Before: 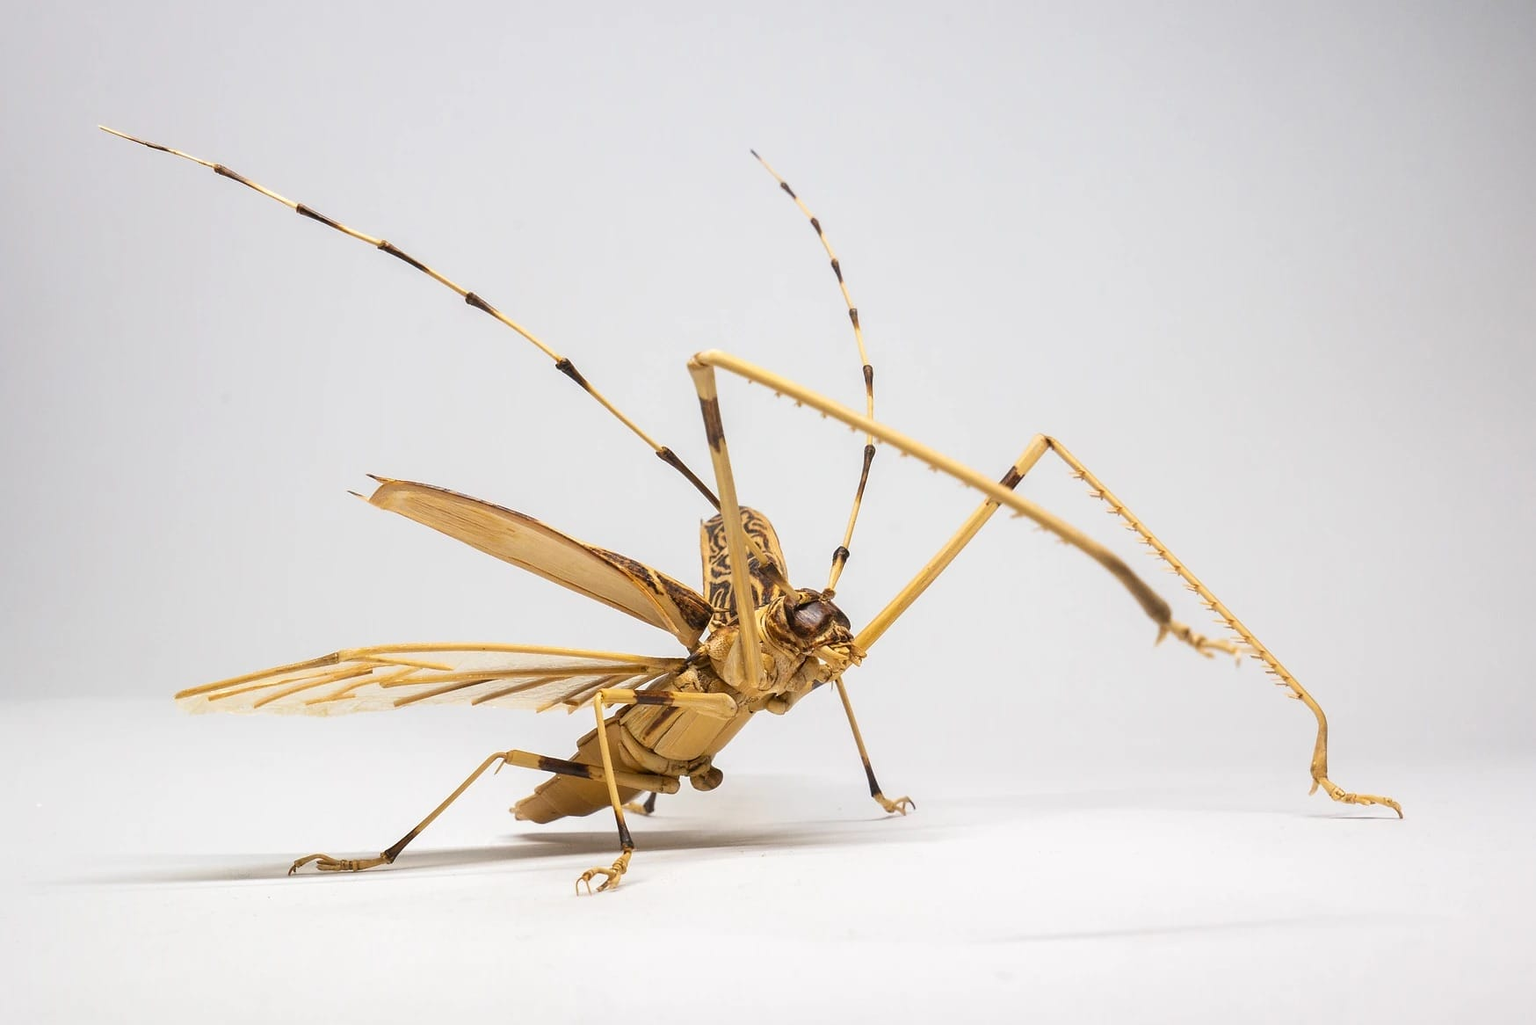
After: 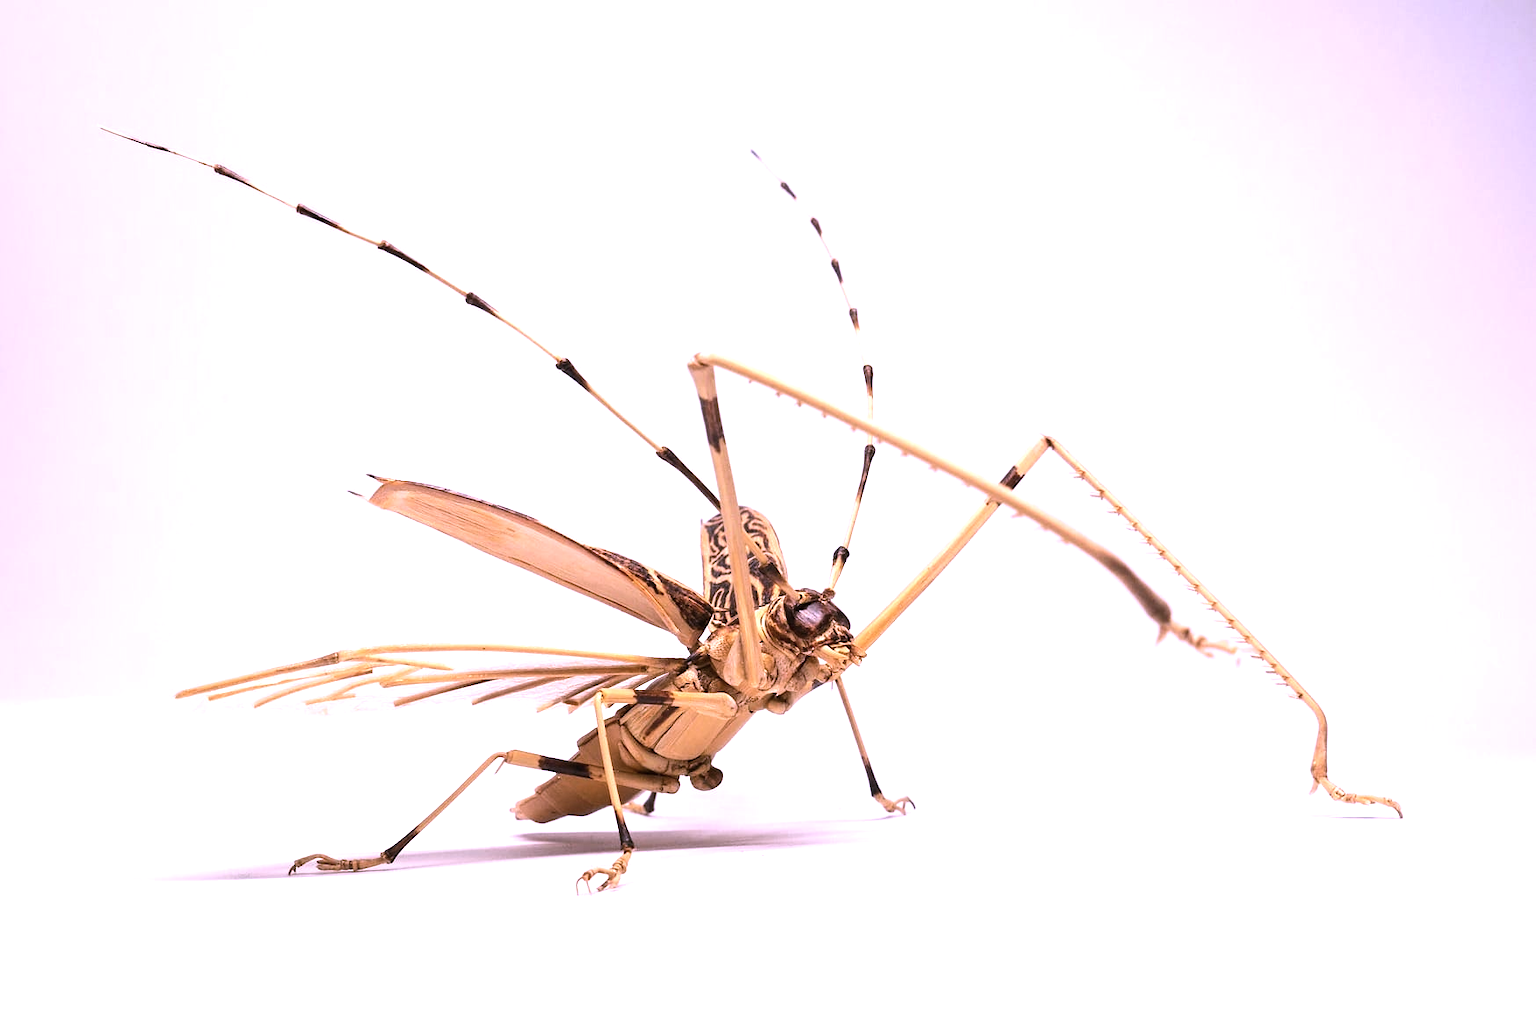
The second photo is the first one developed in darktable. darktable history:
color correction: highlights a* 15.46, highlights b* -20.56
tone equalizer: -8 EV -0.75 EV, -7 EV -0.7 EV, -6 EV -0.6 EV, -5 EV -0.4 EV, -3 EV 0.4 EV, -2 EV 0.6 EV, -1 EV 0.7 EV, +0 EV 0.75 EV, edges refinement/feathering 500, mask exposure compensation -1.57 EV, preserve details no
